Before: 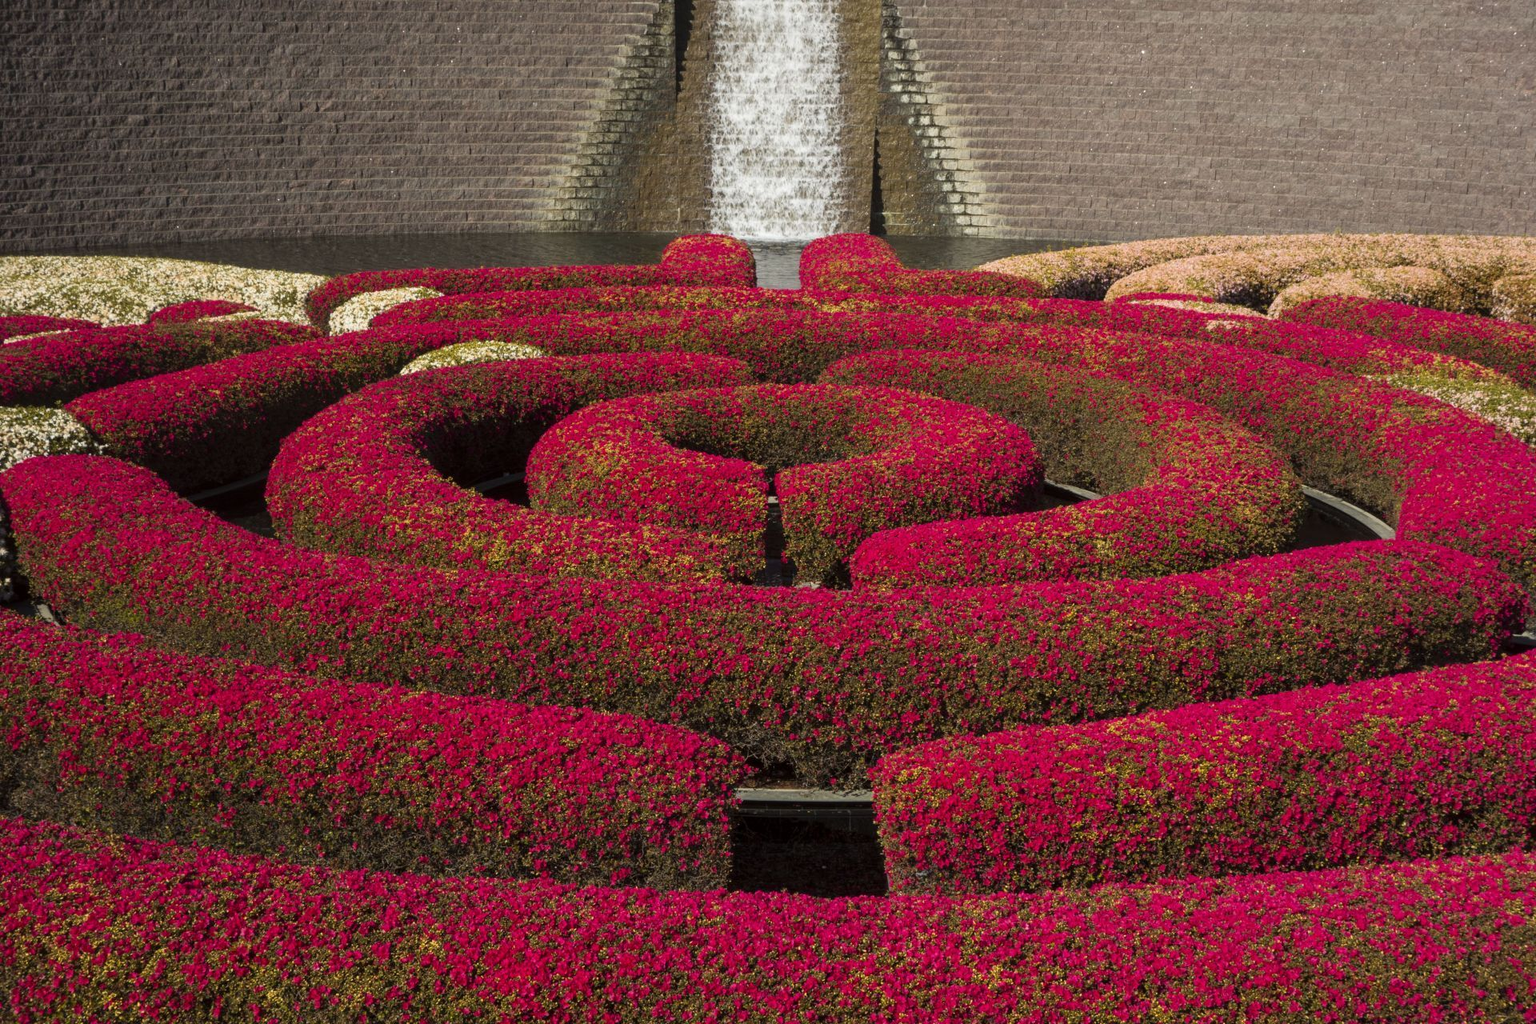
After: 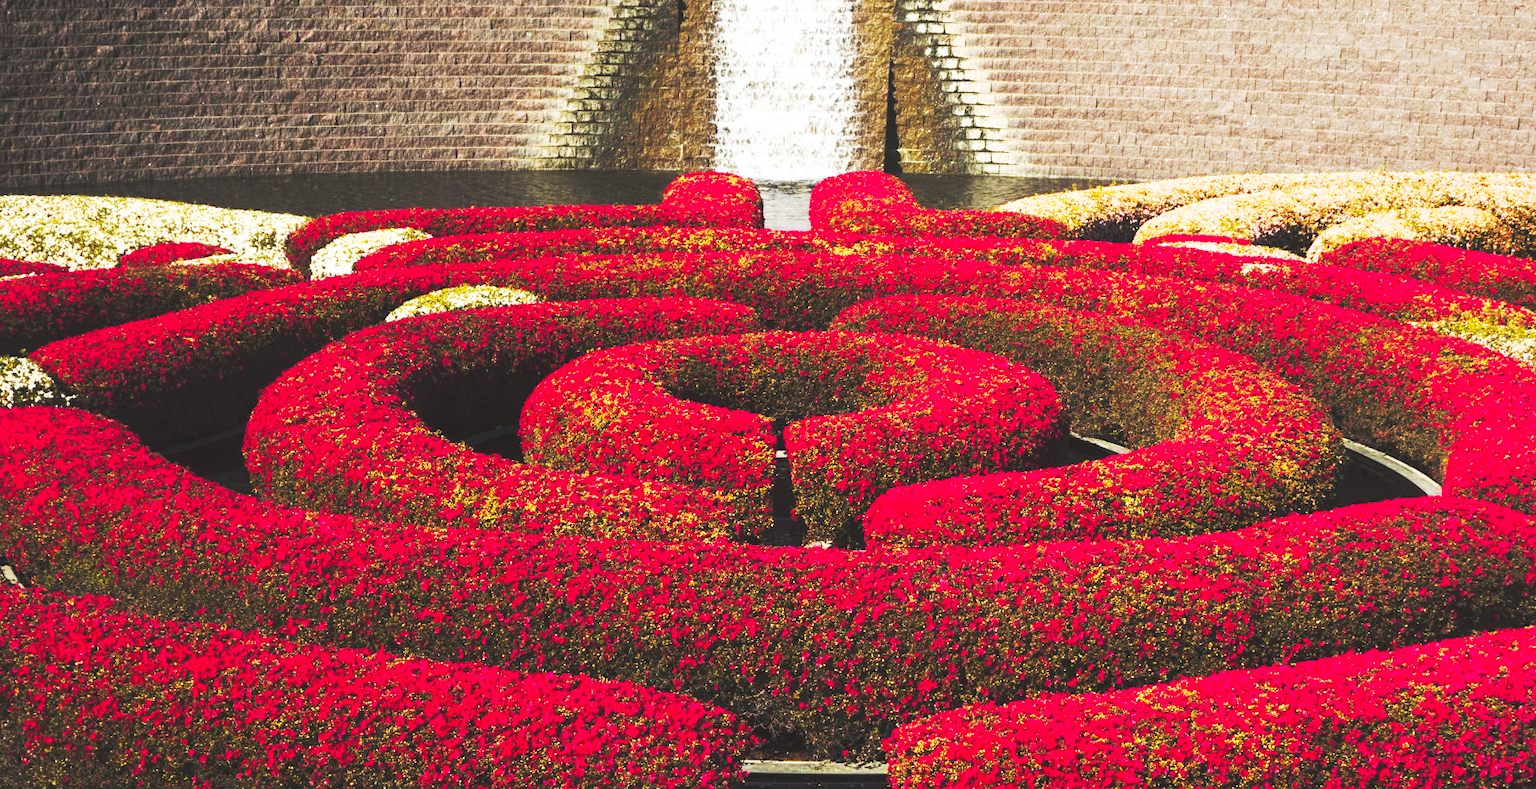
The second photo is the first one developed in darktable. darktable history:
crop: left 2.397%, top 7.046%, right 3.359%, bottom 20.26%
base curve: curves: ch0 [(0, 0.015) (0.085, 0.116) (0.134, 0.298) (0.19, 0.545) (0.296, 0.764) (0.599, 0.982) (1, 1)], exposure shift 0.01, preserve colors none
